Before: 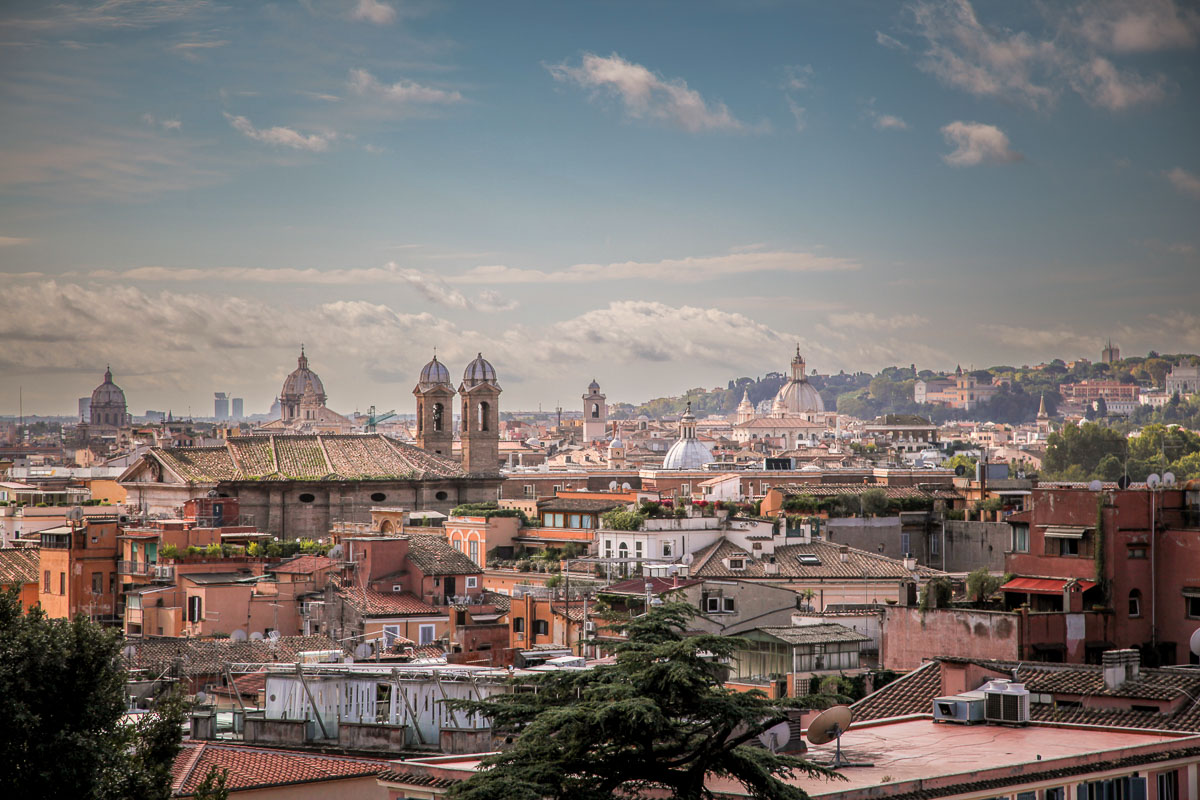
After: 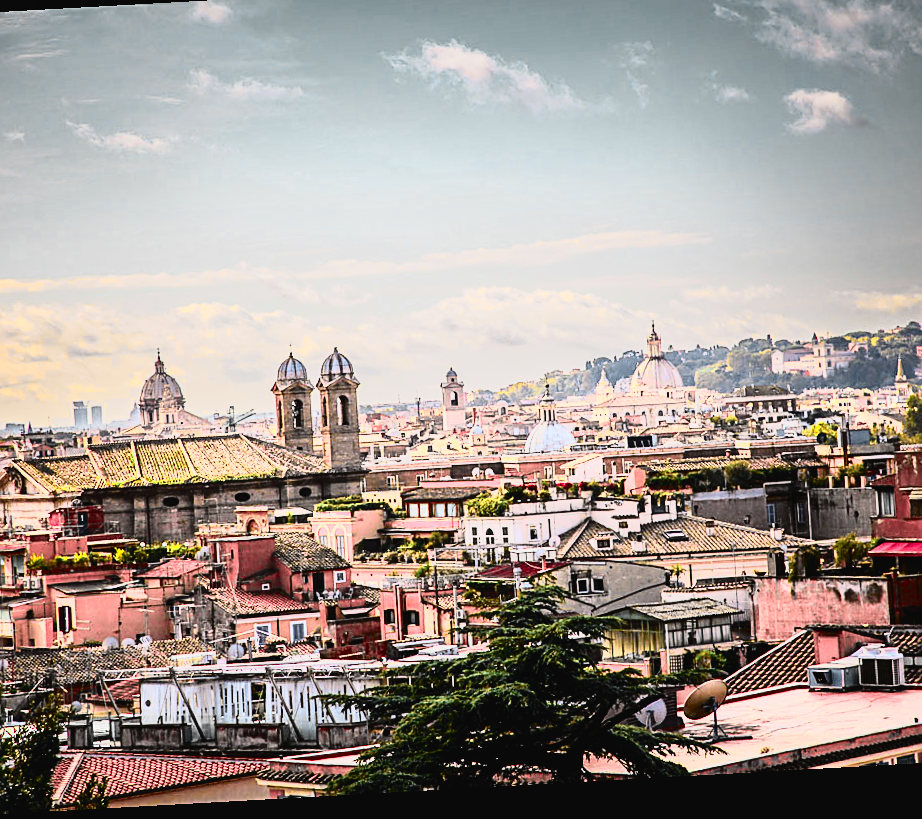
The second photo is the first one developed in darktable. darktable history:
base curve: curves: ch0 [(0, 0) (0.005, 0.002) (0.193, 0.295) (0.399, 0.664) (0.75, 0.928) (1, 1)]
sharpen: on, module defaults
crop and rotate: left 13.15%, top 5.251%, right 12.609%
color zones: curves: ch0 [(0.257, 0.558) (0.75, 0.565)]; ch1 [(0.004, 0.857) (0.14, 0.416) (0.257, 0.695) (0.442, 0.032) (0.736, 0.266) (0.891, 0.741)]; ch2 [(0, 0.623) (0.112, 0.436) (0.271, 0.474) (0.516, 0.64) (0.743, 0.286)]
tone curve: curves: ch0 [(0, 0.022) (0.114, 0.088) (0.282, 0.316) (0.446, 0.511) (0.613, 0.693) (0.786, 0.843) (0.999, 0.949)]; ch1 [(0, 0) (0.395, 0.343) (0.463, 0.427) (0.486, 0.474) (0.503, 0.5) (0.535, 0.522) (0.555, 0.546) (0.594, 0.614) (0.755, 0.793) (1, 1)]; ch2 [(0, 0) (0.369, 0.388) (0.449, 0.431) (0.501, 0.5) (0.528, 0.517) (0.561, 0.598) (0.697, 0.721) (1, 1)], color space Lab, independent channels, preserve colors none
rotate and perspective: rotation -3.18°, automatic cropping off
shadows and highlights: radius 125.46, shadows 21.19, highlights -21.19, low approximation 0.01
contrast brightness saturation: contrast 0.2, brightness -0.11, saturation 0.1
